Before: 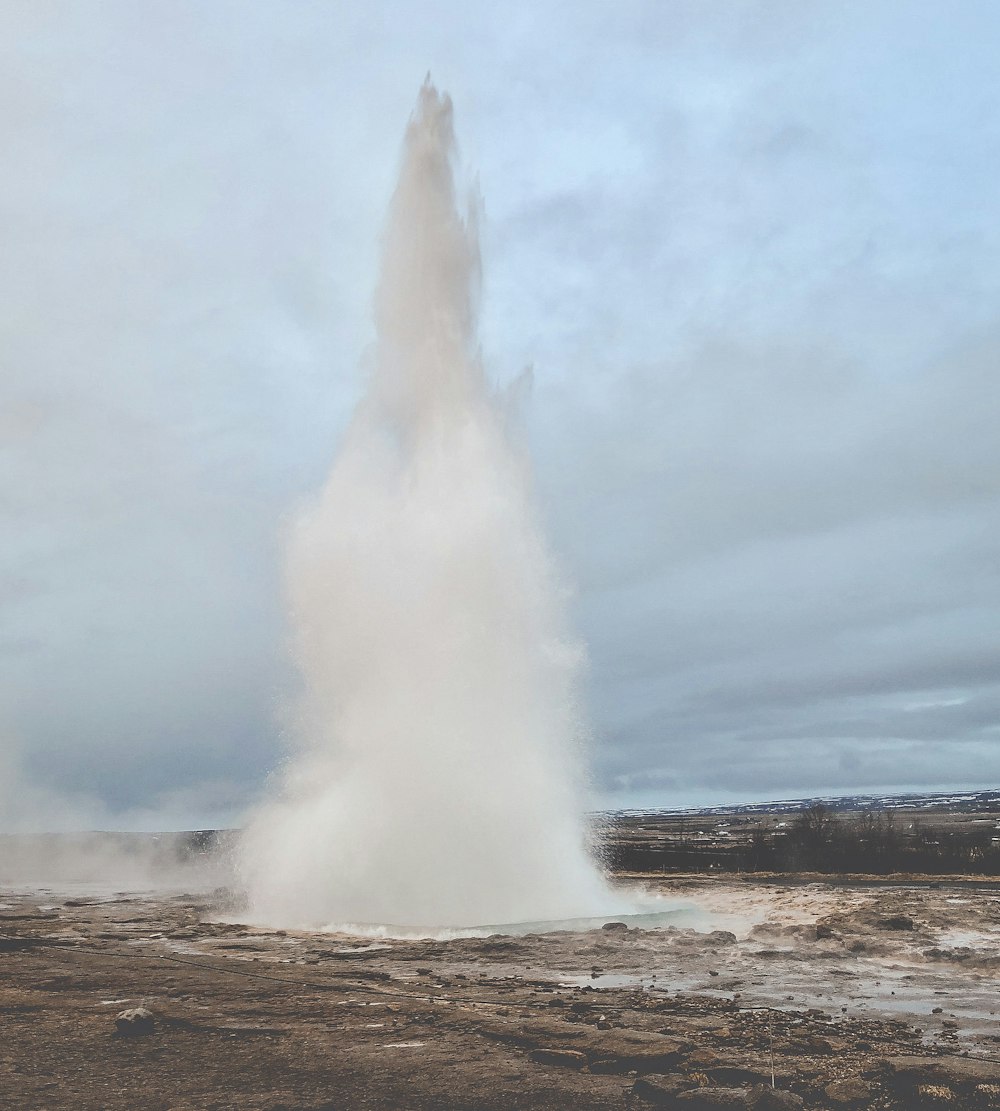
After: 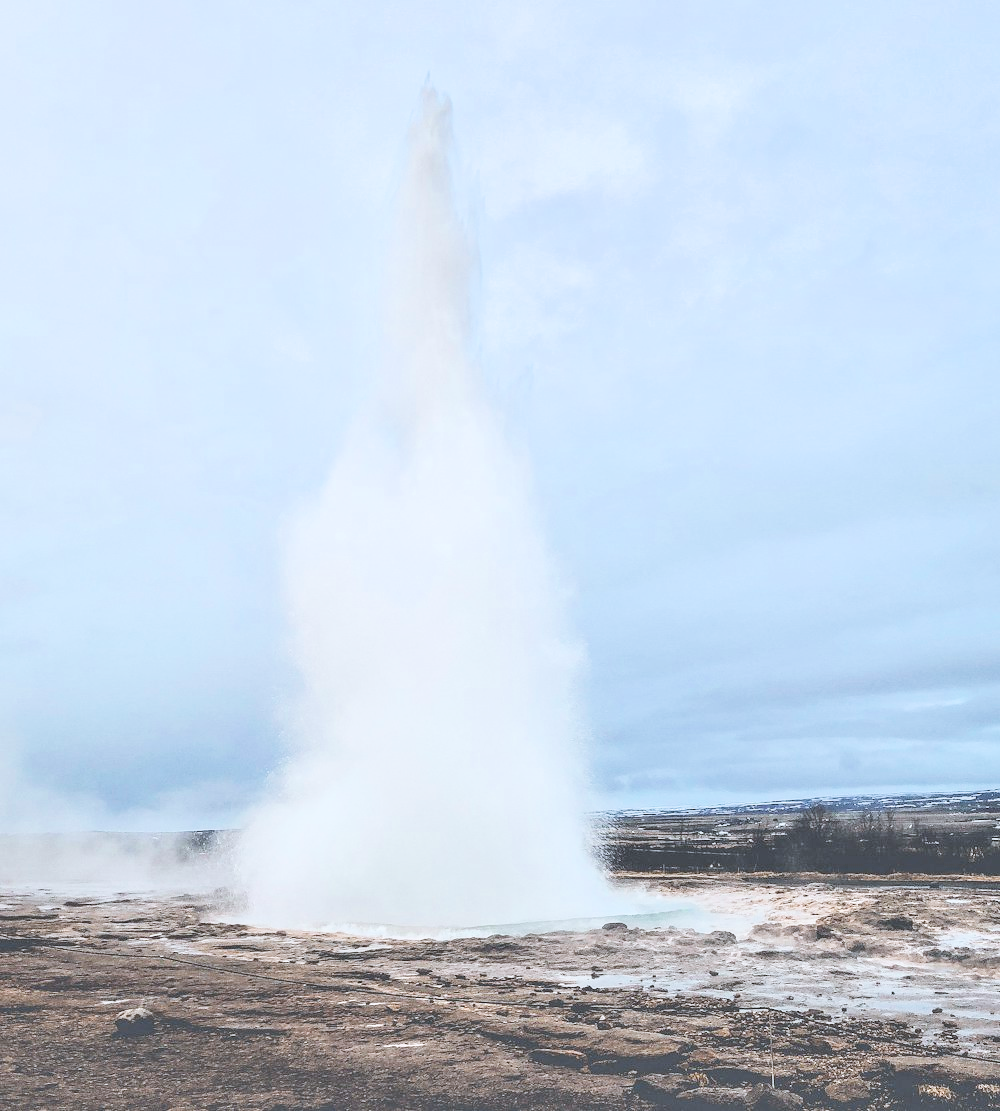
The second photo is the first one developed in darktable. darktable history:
color calibration: x 0.37, y 0.382, temperature 4313.32 K
local contrast: detail 115%
tone equalizer: -8 EV -0.75 EV, -7 EV -0.7 EV, -6 EV -0.6 EV, -5 EV -0.4 EV, -3 EV 0.4 EV, -2 EV 0.6 EV, -1 EV 0.7 EV, +0 EV 0.75 EV, edges refinement/feathering 500, mask exposure compensation -1.57 EV, preserve details no
exposure: black level correction 0, exposure 0.7 EV, compensate exposure bias true, compensate highlight preservation false
filmic rgb: white relative exposure 3.85 EV, hardness 4.3
